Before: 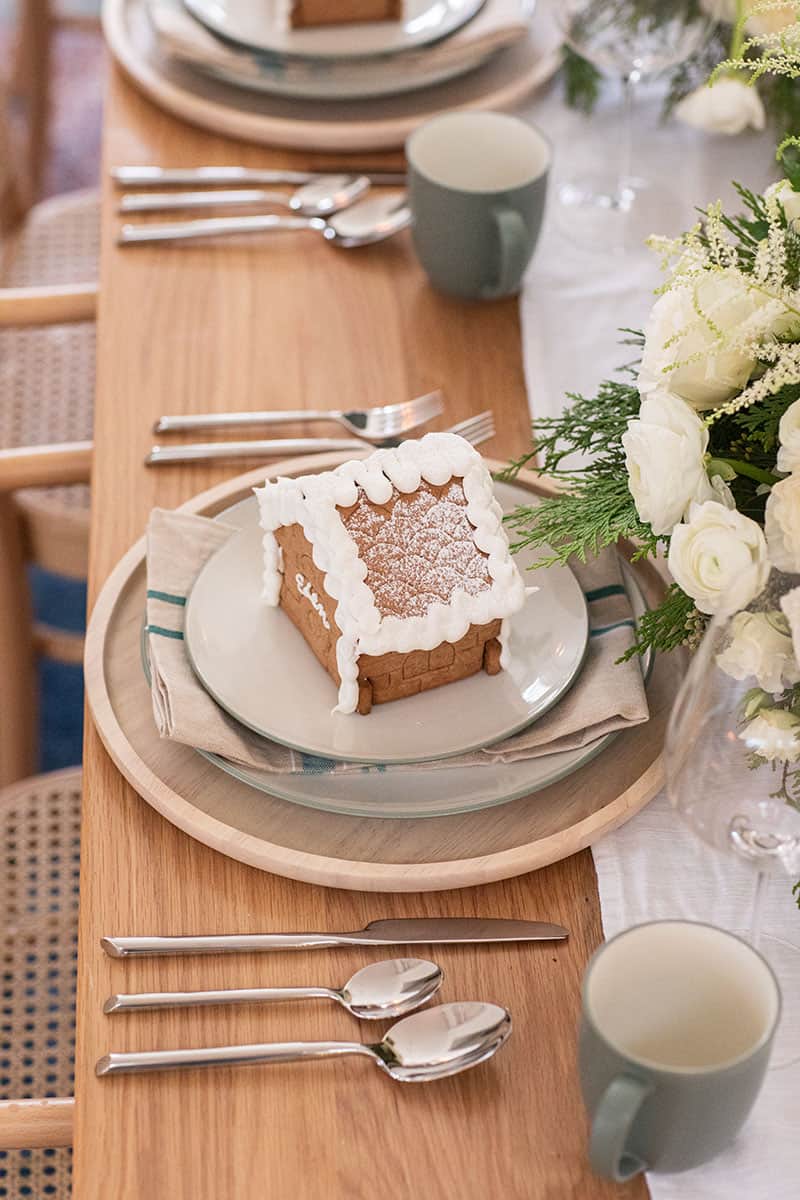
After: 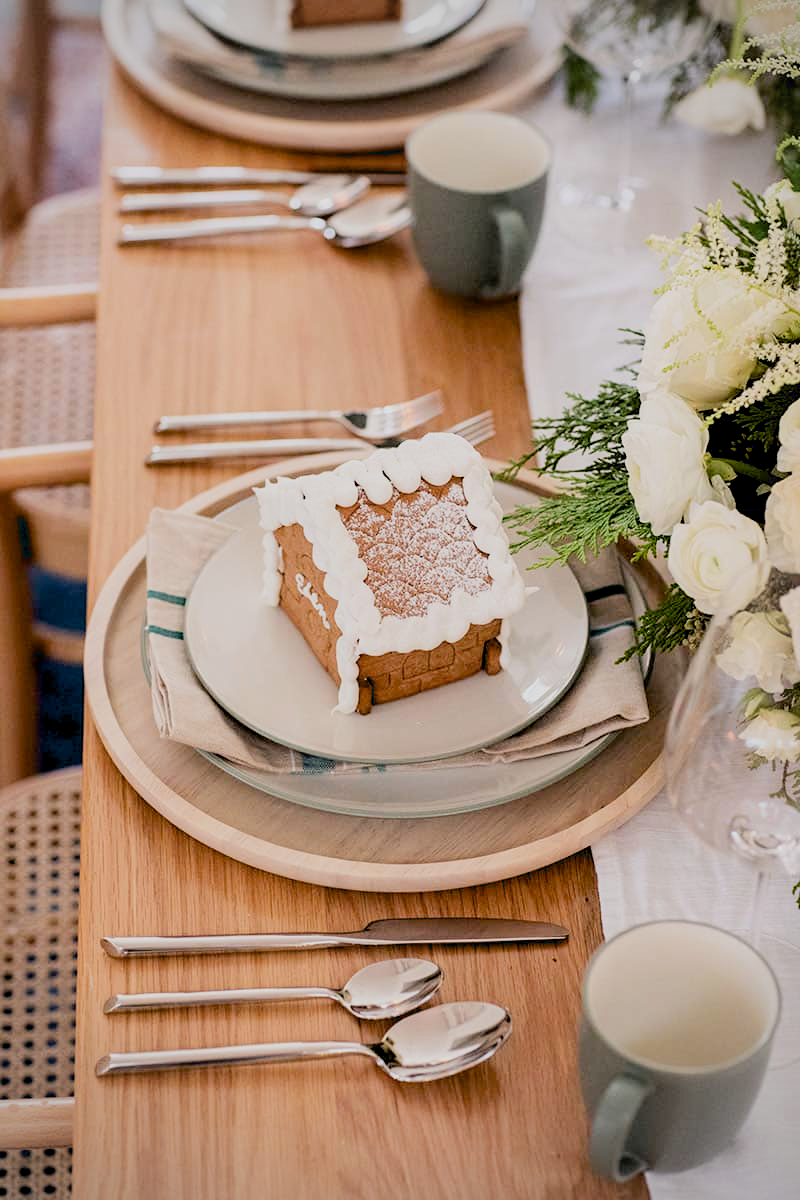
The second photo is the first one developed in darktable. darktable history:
vignetting: fall-off radius 60.92%
filmic rgb: black relative exposure -7.65 EV, white relative exposure 4.56 EV, hardness 3.61, contrast 1.106
exposure: black level correction 0.025, exposure 0.182 EV, compensate highlight preservation false
